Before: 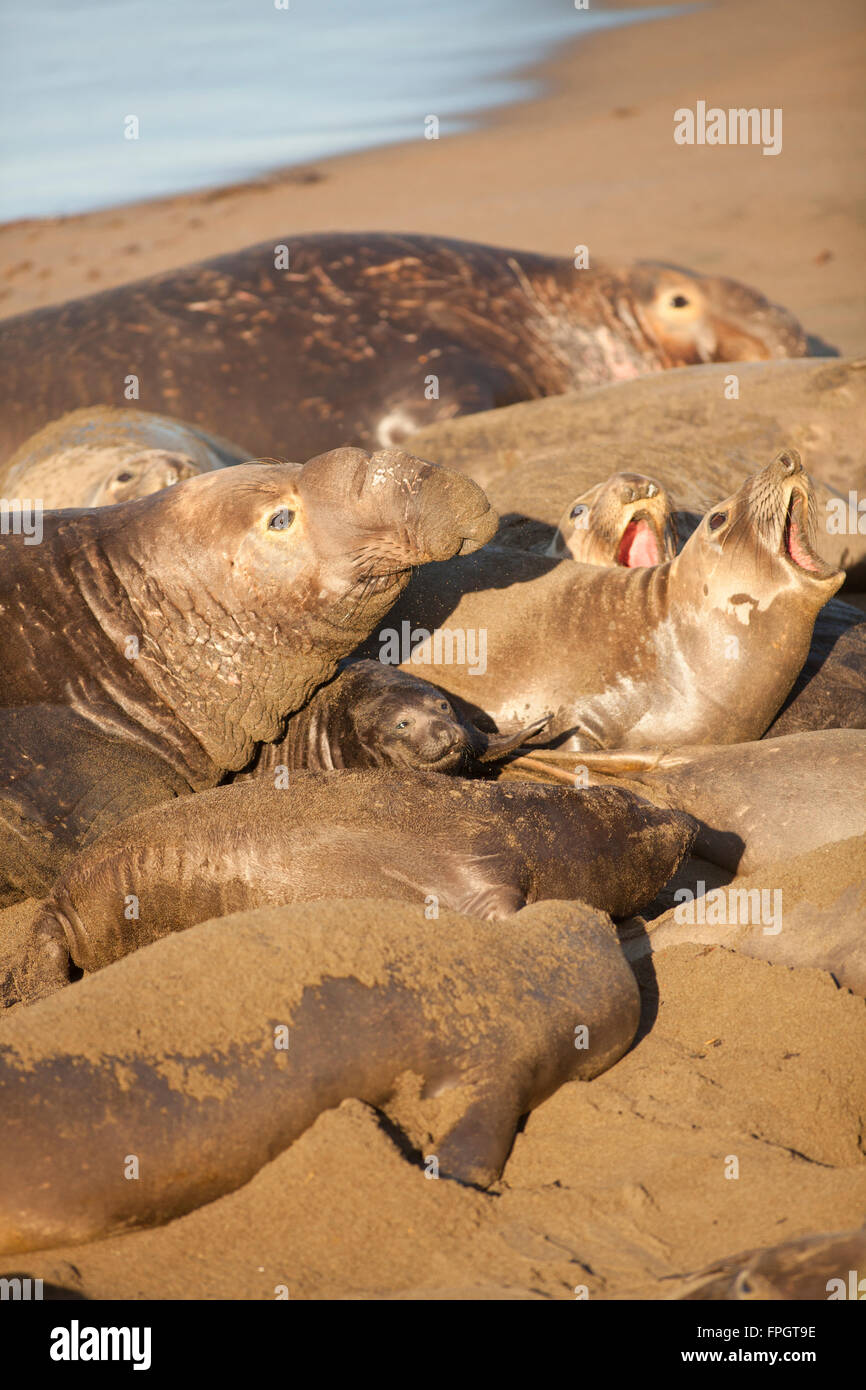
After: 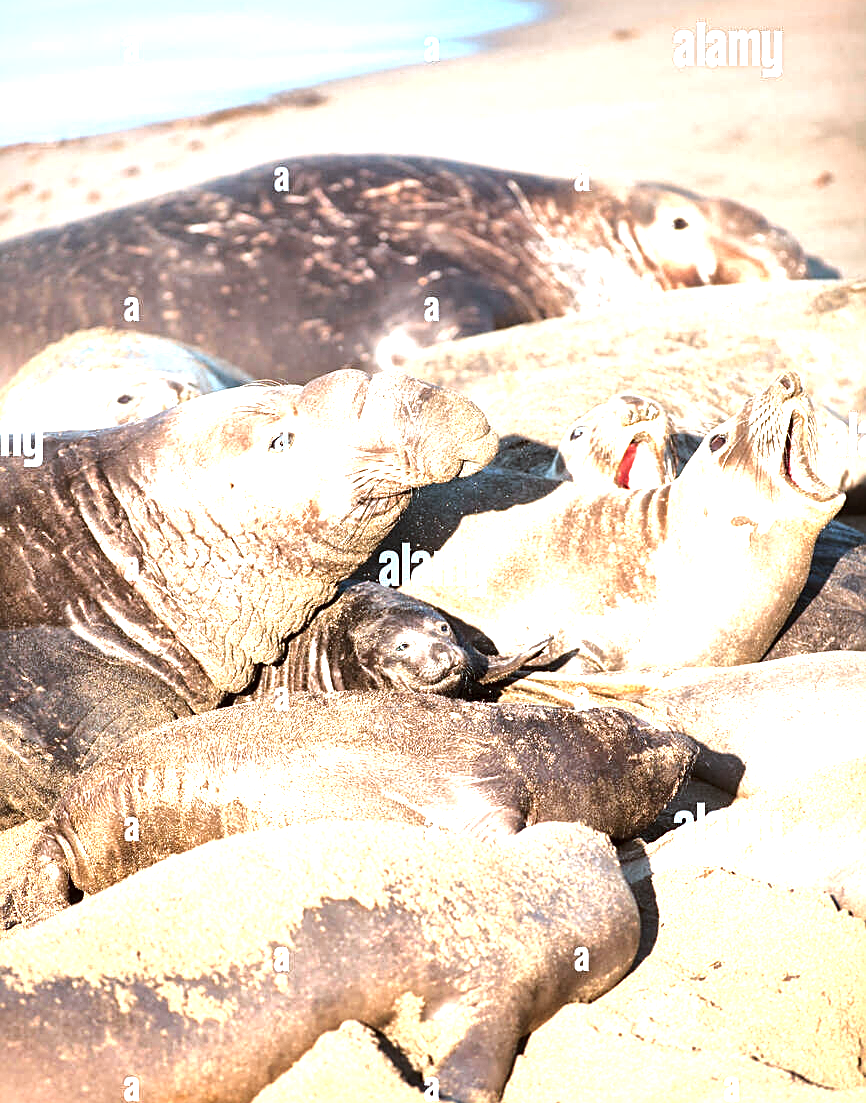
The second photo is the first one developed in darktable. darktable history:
exposure: black level correction 0, exposure 1.388 EV, compensate exposure bias true, compensate highlight preservation false
local contrast: mode bilateral grid, contrast 20, coarseness 50, detail 161%, midtone range 0.2
graduated density: on, module defaults
tone equalizer: -8 EV -0.75 EV, -7 EV -0.7 EV, -6 EV -0.6 EV, -5 EV -0.4 EV, -3 EV 0.4 EV, -2 EV 0.6 EV, -1 EV 0.7 EV, +0 EV 0.75 EV, edges refinement/feathering 500, mask exposure compensation -1.57 EV, preserve details no
sharpen: on, module defaults
crop and rotate: top 5.667%, bottom 14.937%
color correction: highlights a* -9.35, highlights b* -23.15
